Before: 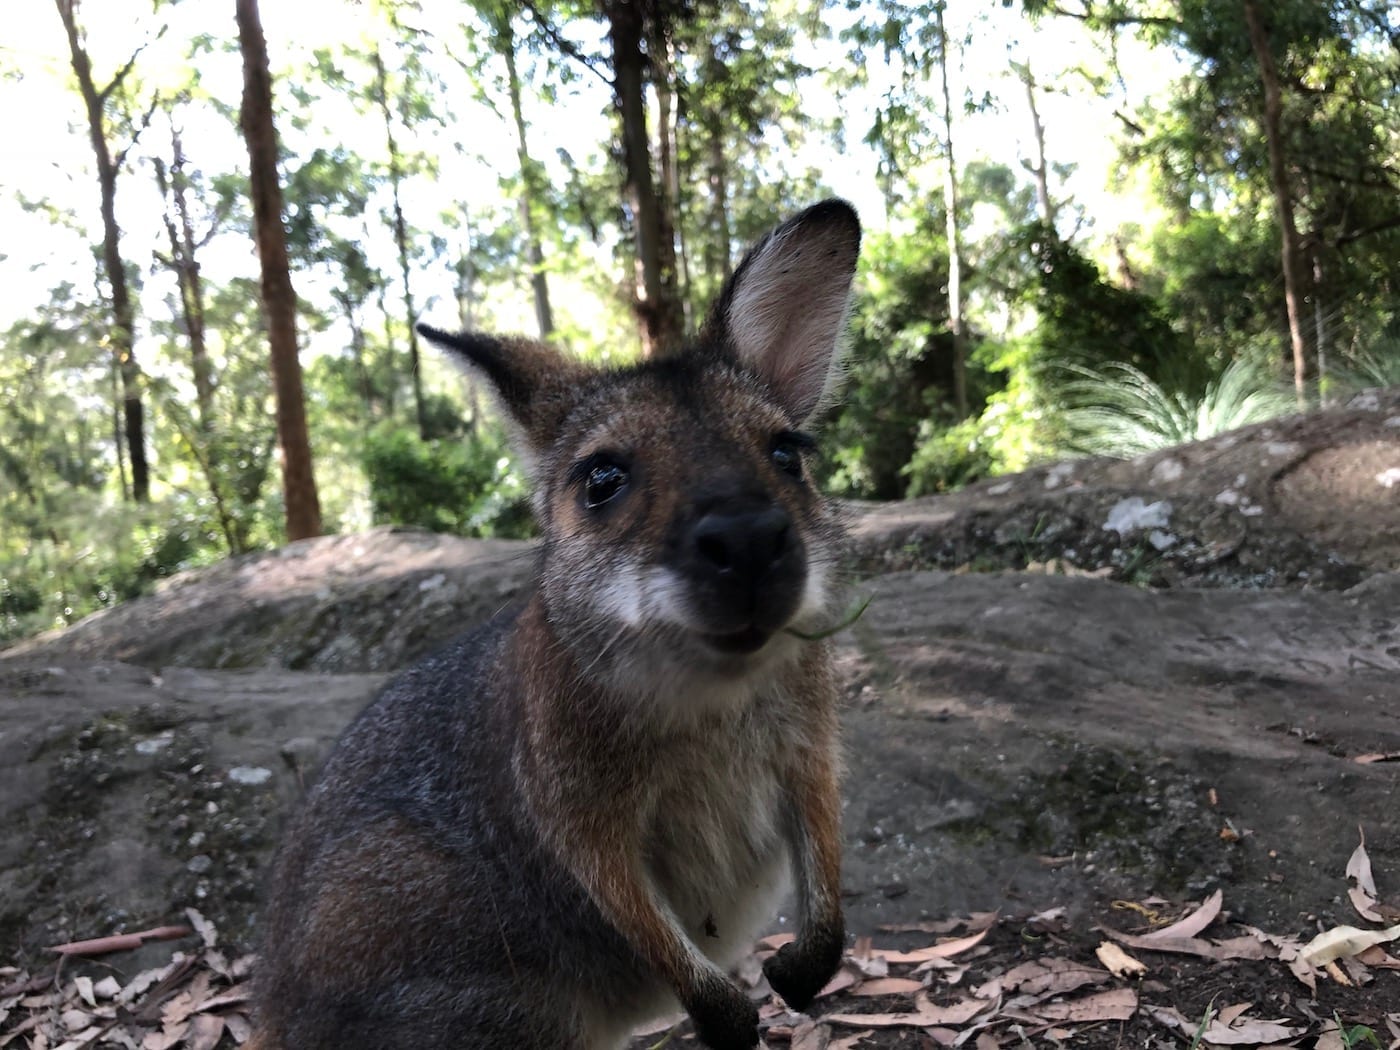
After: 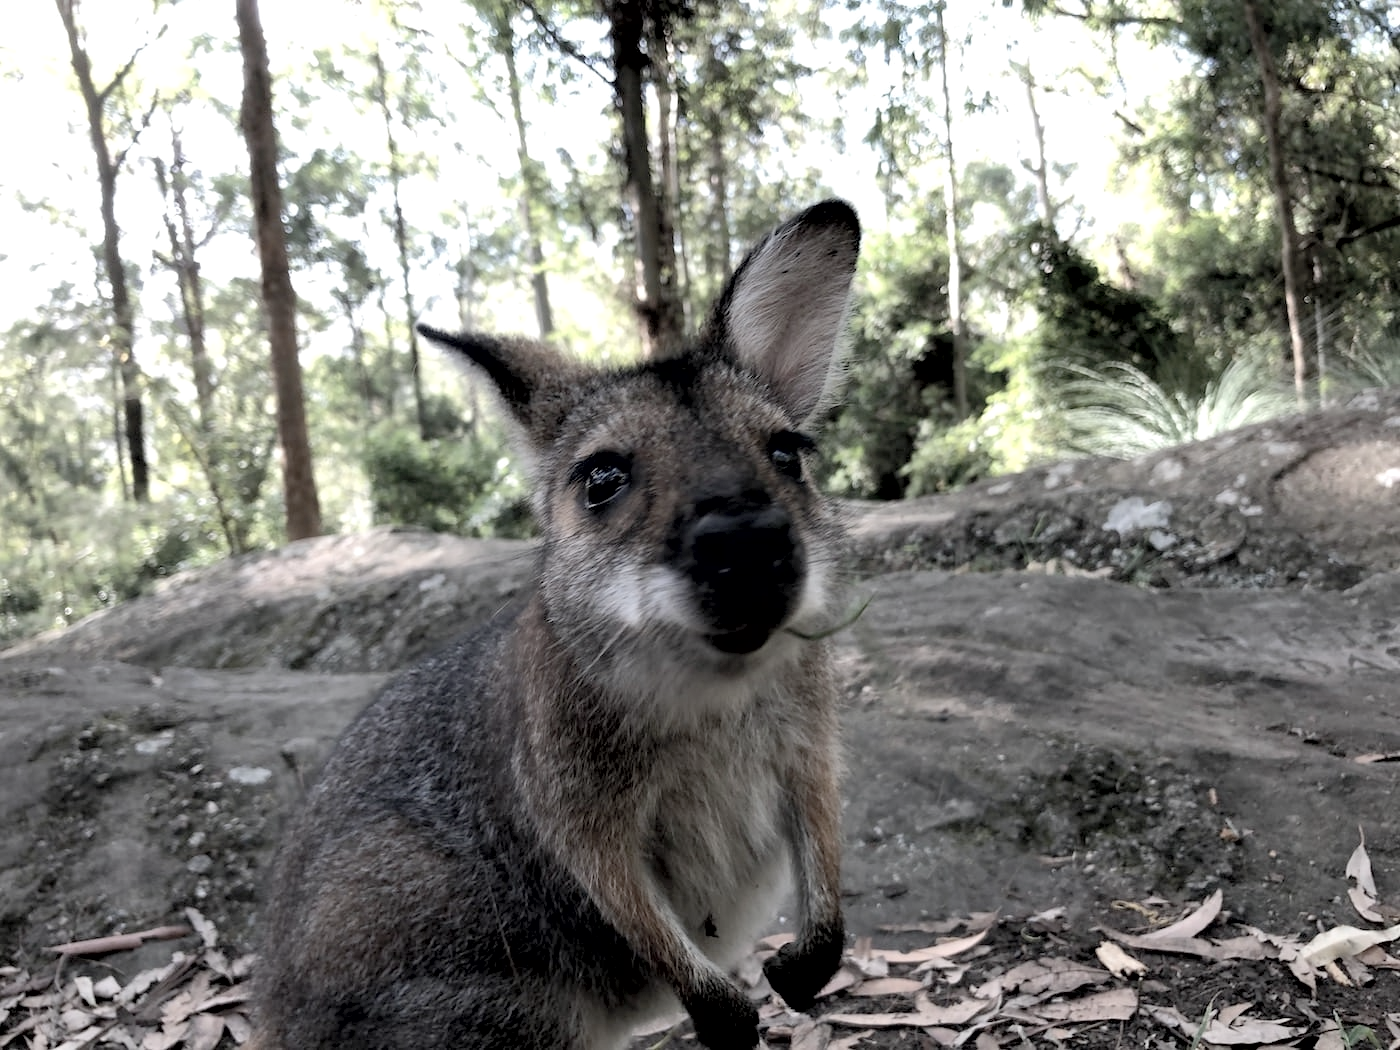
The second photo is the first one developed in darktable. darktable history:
contrast brightness saturation: brightness 0.18, saturation -0.5
exposure: black level correction 0.007, exposure 0.093 EV, compensate highlight preservation false
